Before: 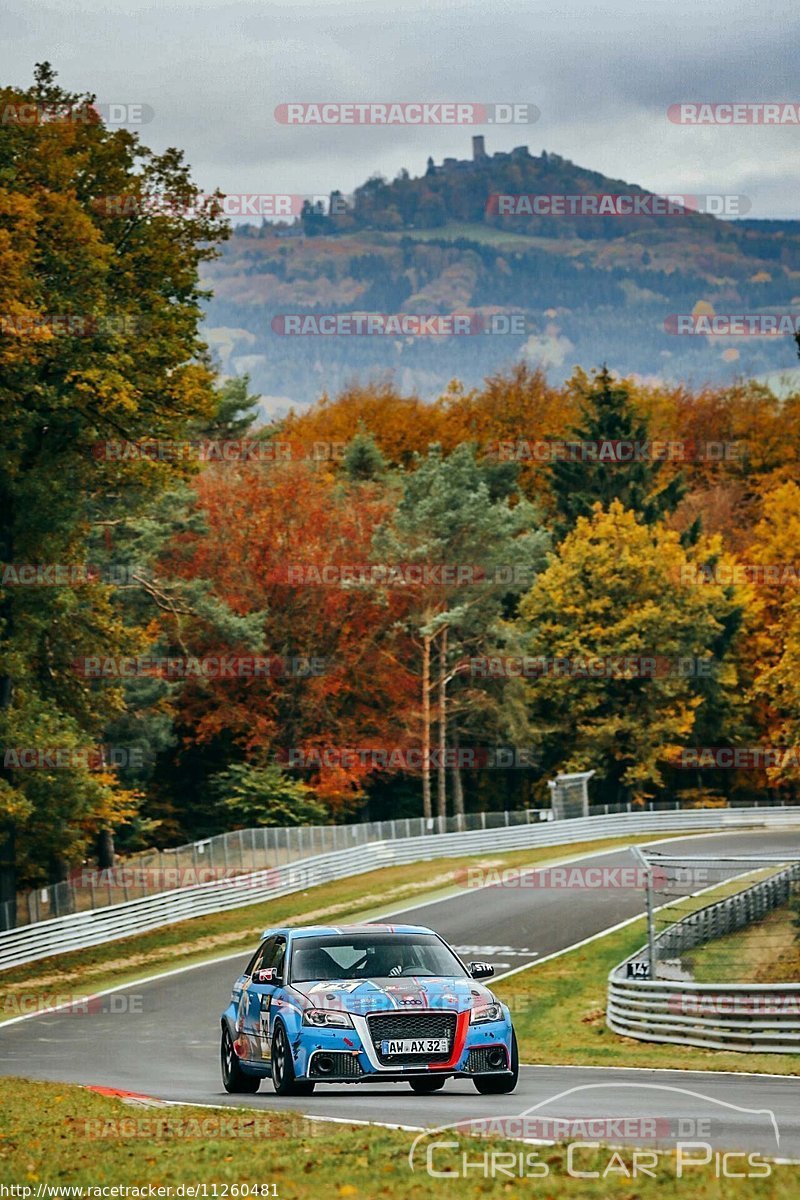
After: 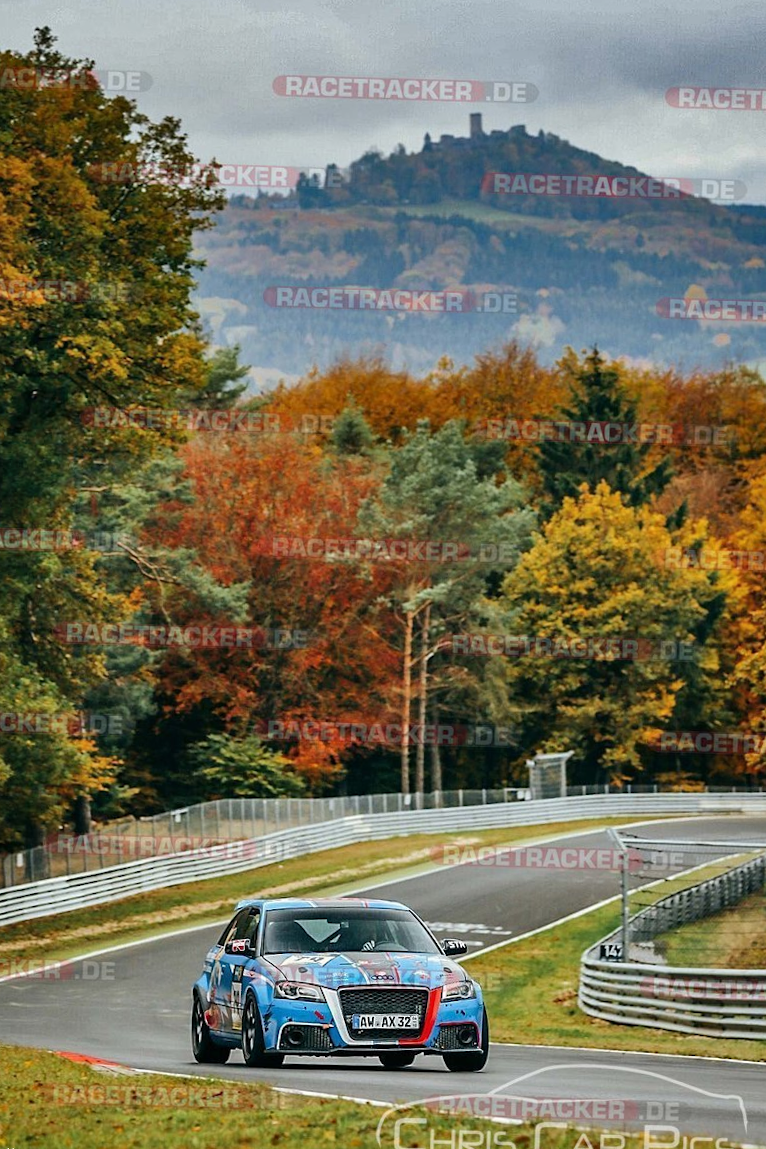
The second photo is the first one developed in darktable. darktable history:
crop and rotate: angle -1.69°
shadows and highlights: highlights color adjustment 0%, soften with gaussian
